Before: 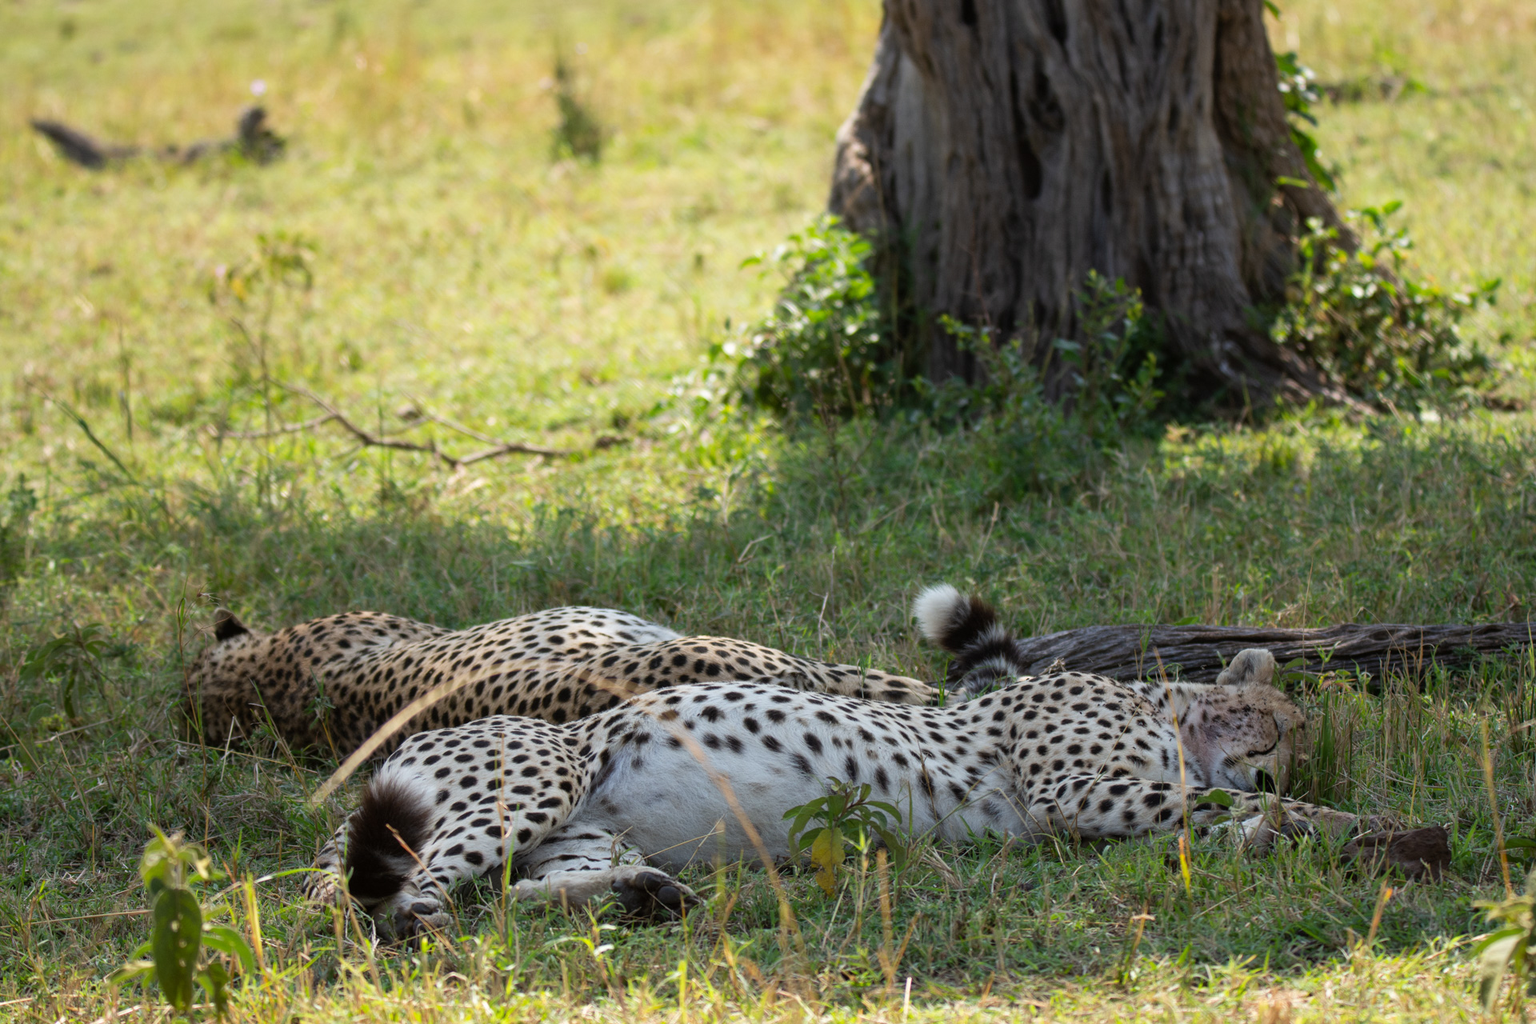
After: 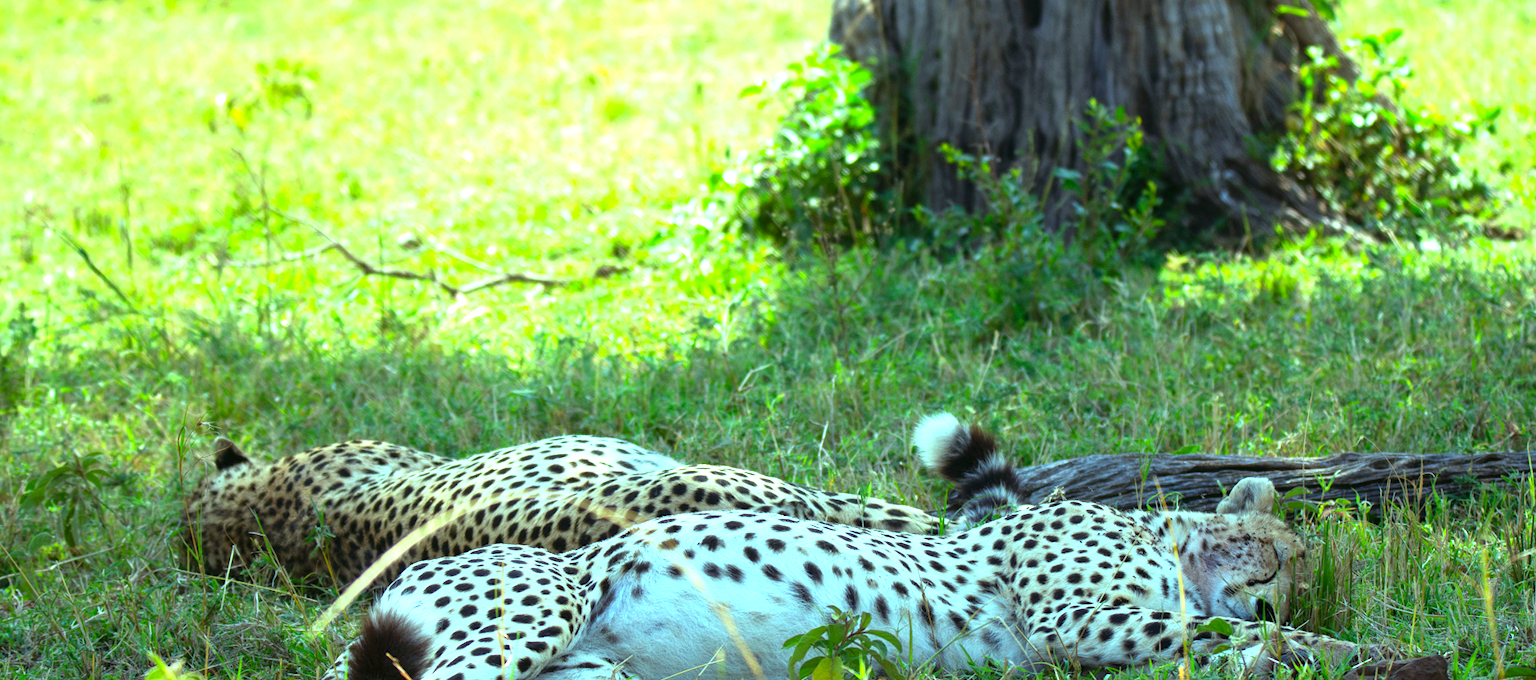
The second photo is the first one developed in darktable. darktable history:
color balance: mode lift, gamma, gain (sRGB), lift [0.997, 0.979, 1.021, 1.011], gamma [1, 1.084, 0.916, 0.998], gain [1, 0.87, 1.13, 1.101], contrast 4.55%, contrast fulcrum 38.24%, output saturation 104.09%
exposure: black level correction 0, exposure 0.7 EV, compensate exposure bias true, compensate highlight preservation false
crop: top 16.727%, bottom 16.727%
contrast brightness saturation: brightness -0.02, saturation 0.35
